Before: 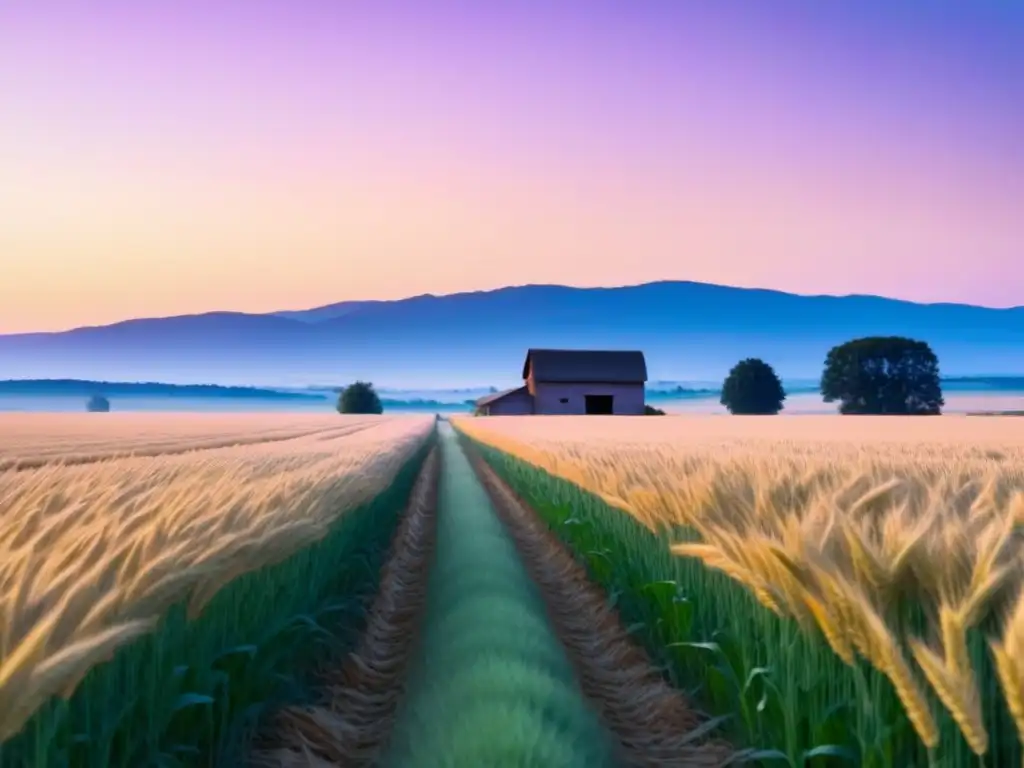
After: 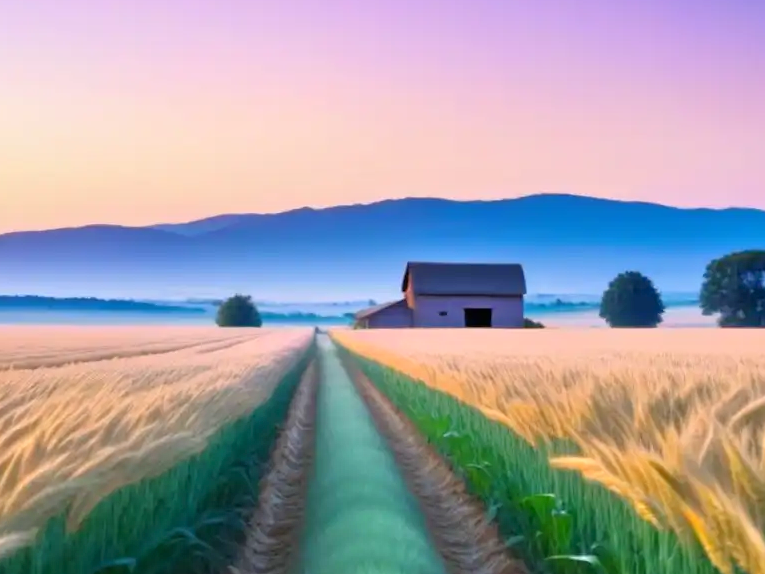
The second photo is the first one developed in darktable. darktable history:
tone equalizer: -7 EV 0.15 EV, -6 EV 0.6 EV, -5 EV 1.15 EV, -4 EV 1.33 EV, -3 EV 1.15 EV, -2 EV 0.6 EV, -1 EV 0.15 EV, mask exposure compensation -0.5 EV
crop and rotate: left 11.831%, top 11.346%, right 13.429%, bottom 13.899%
